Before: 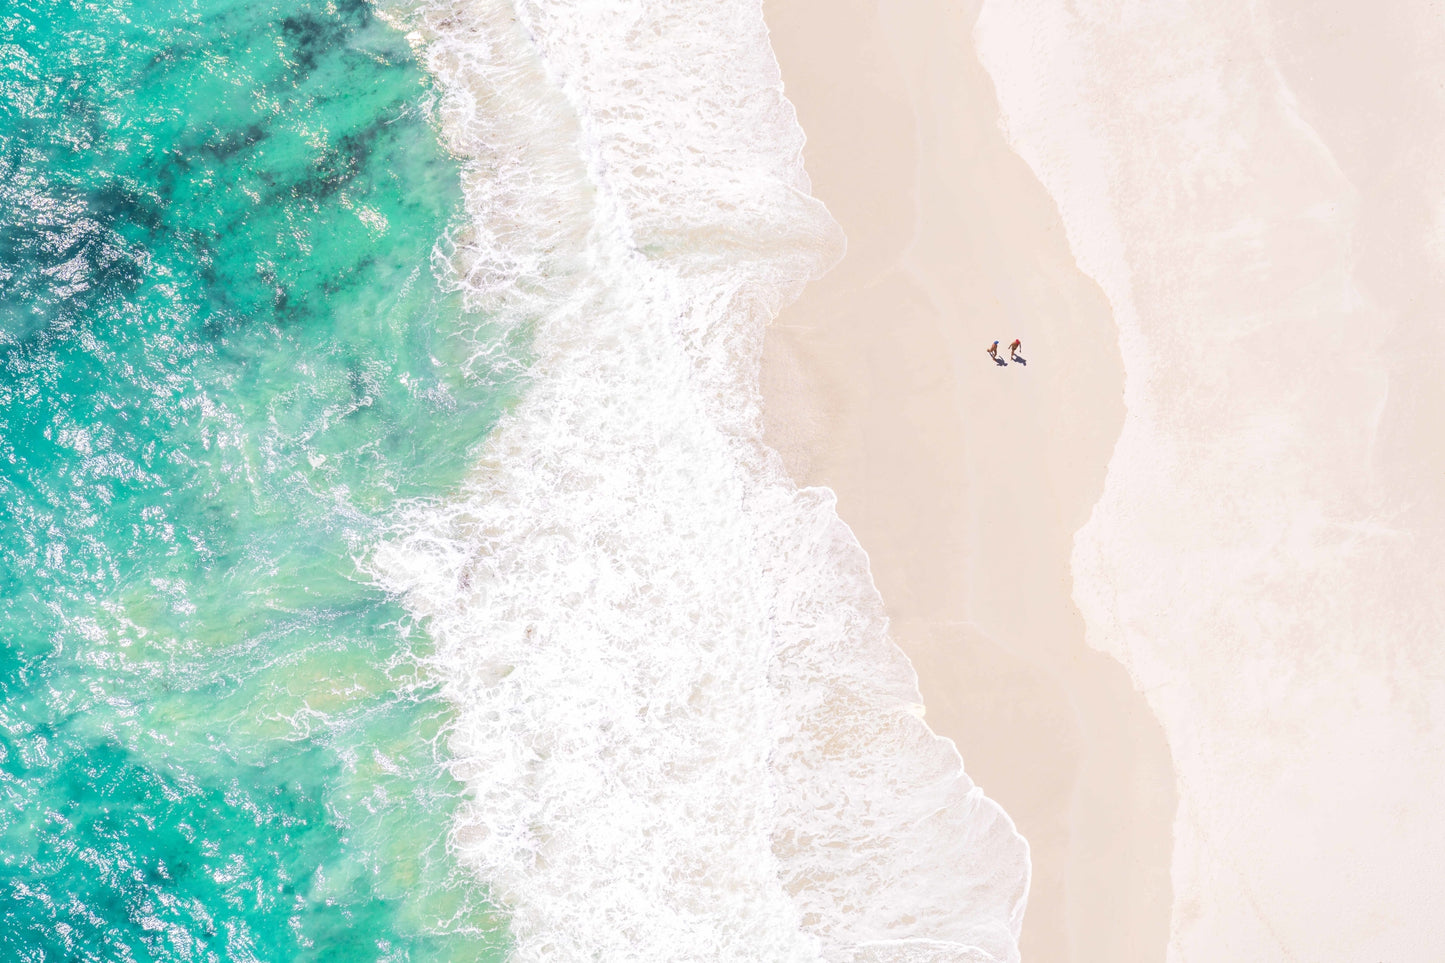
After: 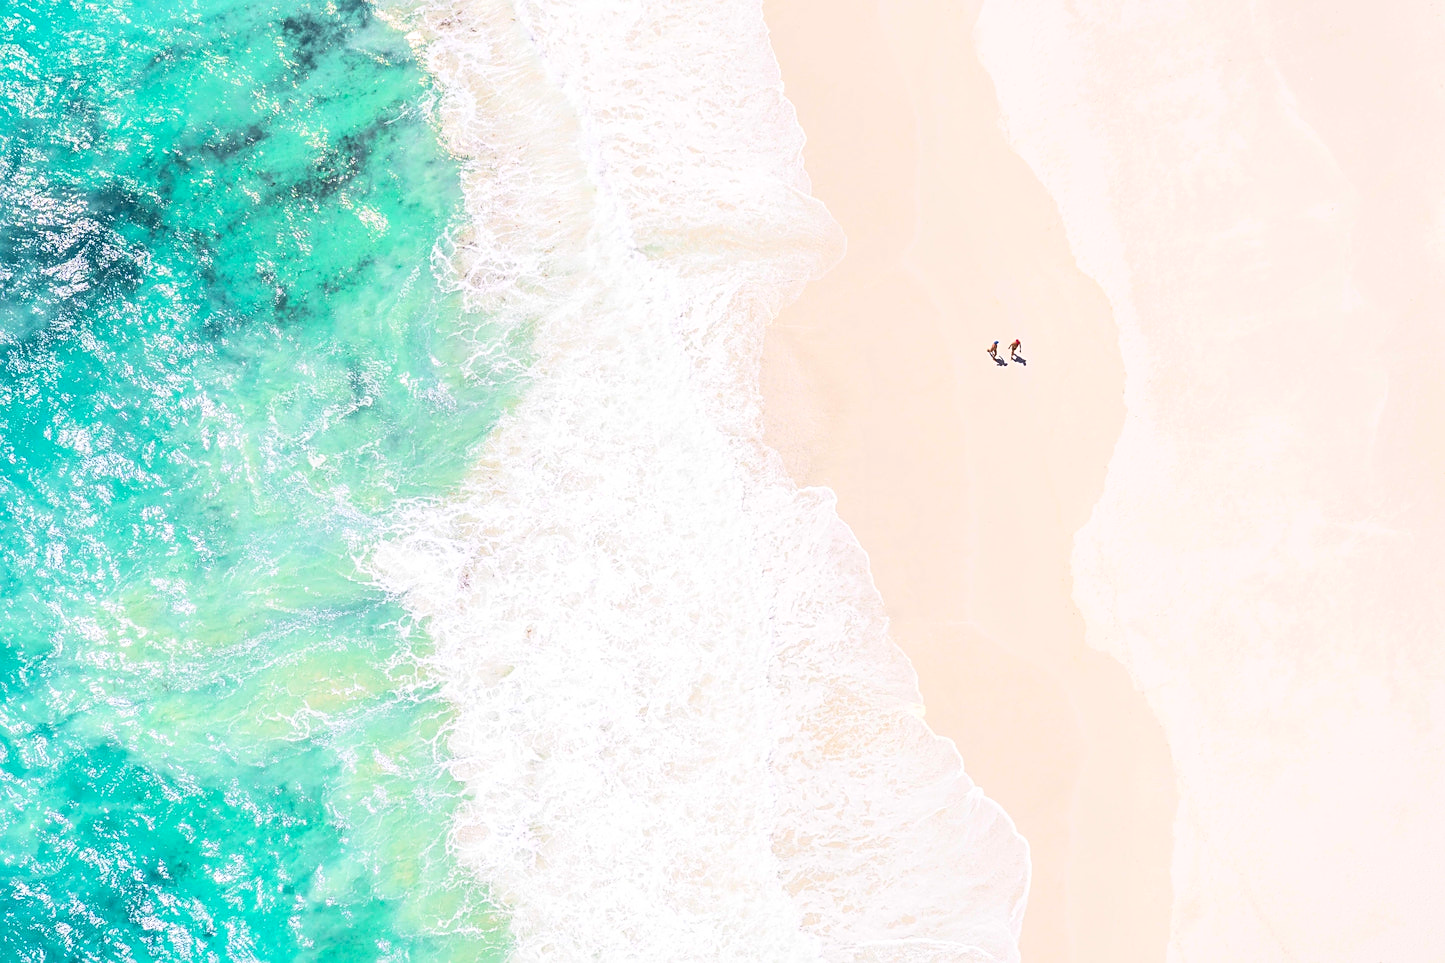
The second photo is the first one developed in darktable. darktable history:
contrast brightness saturation: contrast 0.198, brightness 0.148, saturation 0.15
sharpen: on, module defaults
